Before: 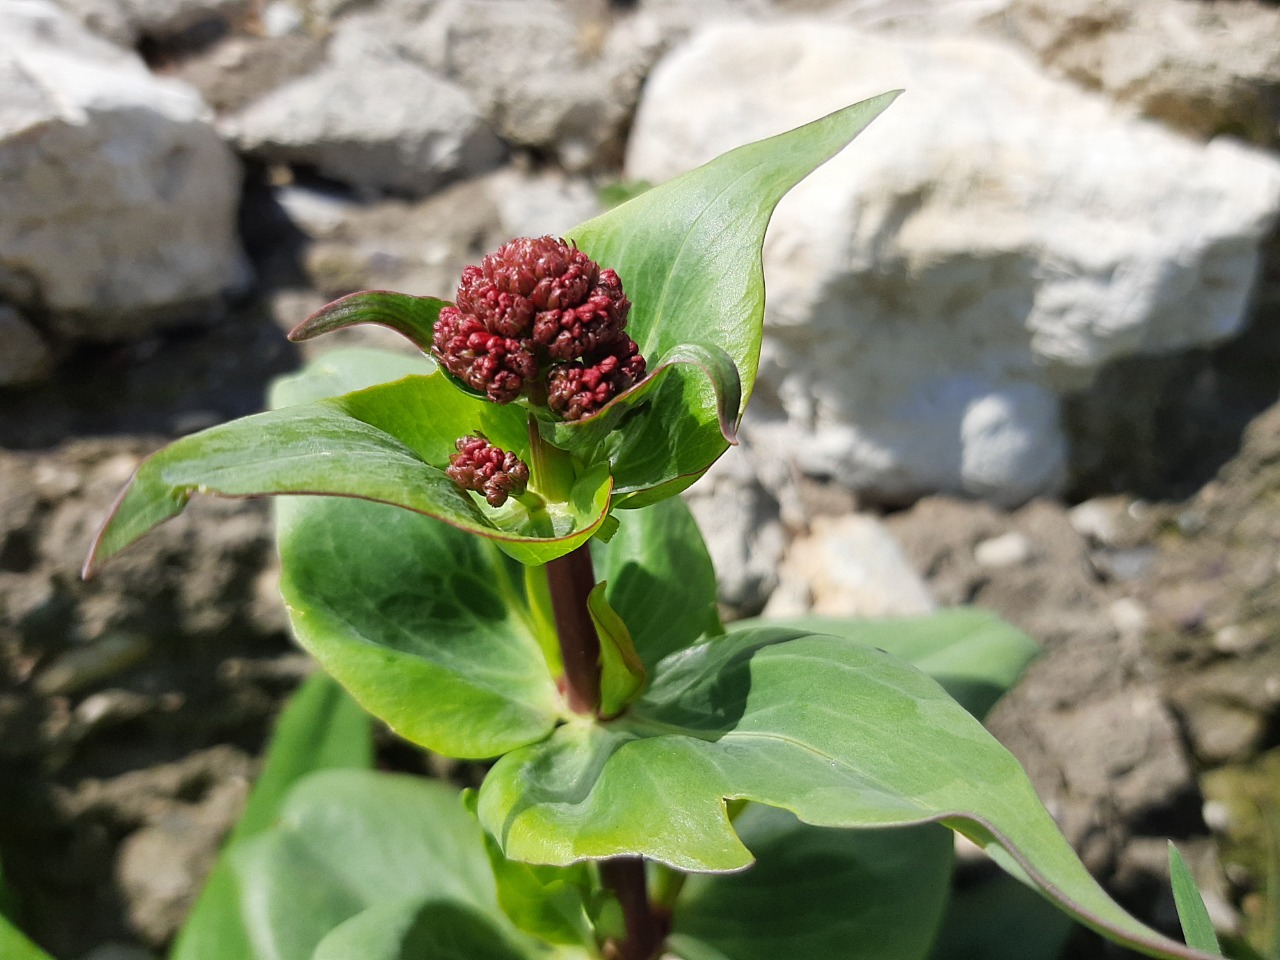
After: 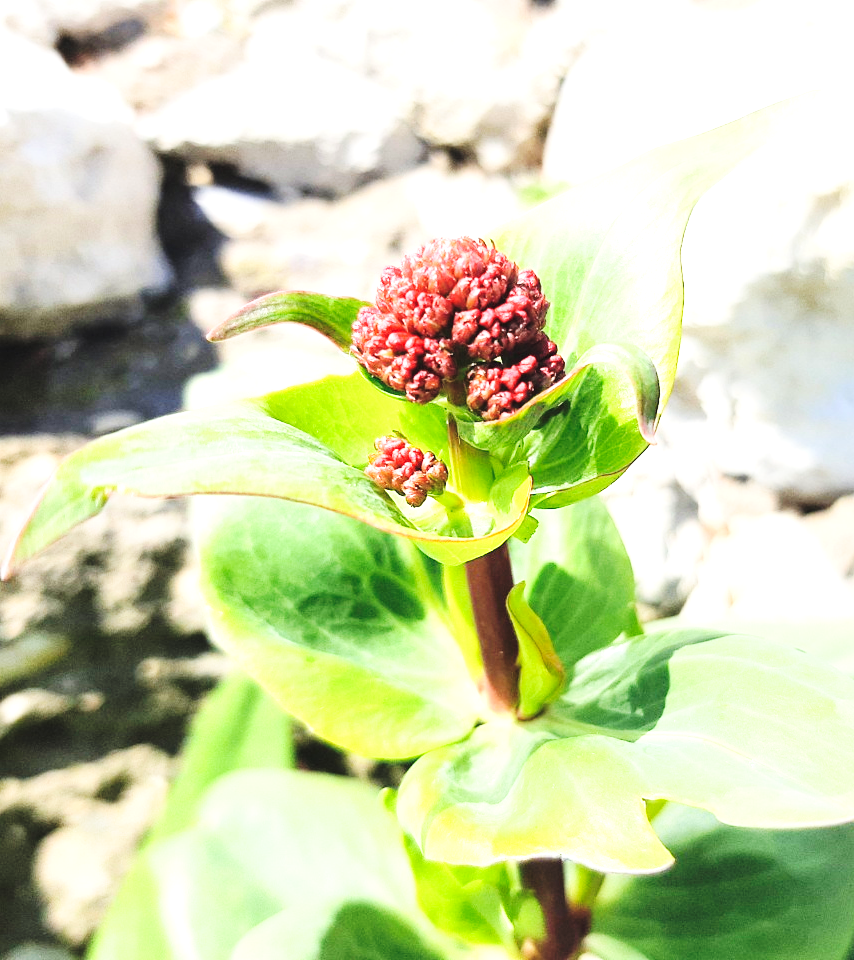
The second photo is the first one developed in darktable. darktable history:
base curve: curves: ch0 [(0, 0) (0.036, 0.025) (0.121, 0.166) (0.206, 0.329) (0.605, 0.79) (1, 1)], preserve colors none
crop and rotate: left 6.396%, right 26.858%
exposure: black level correction 0, exposure 1.46 EV, compensate exposure bias true, compensate highlight preservation false
contrast brightness saturation: contrast 0.138, brightness 0.212
